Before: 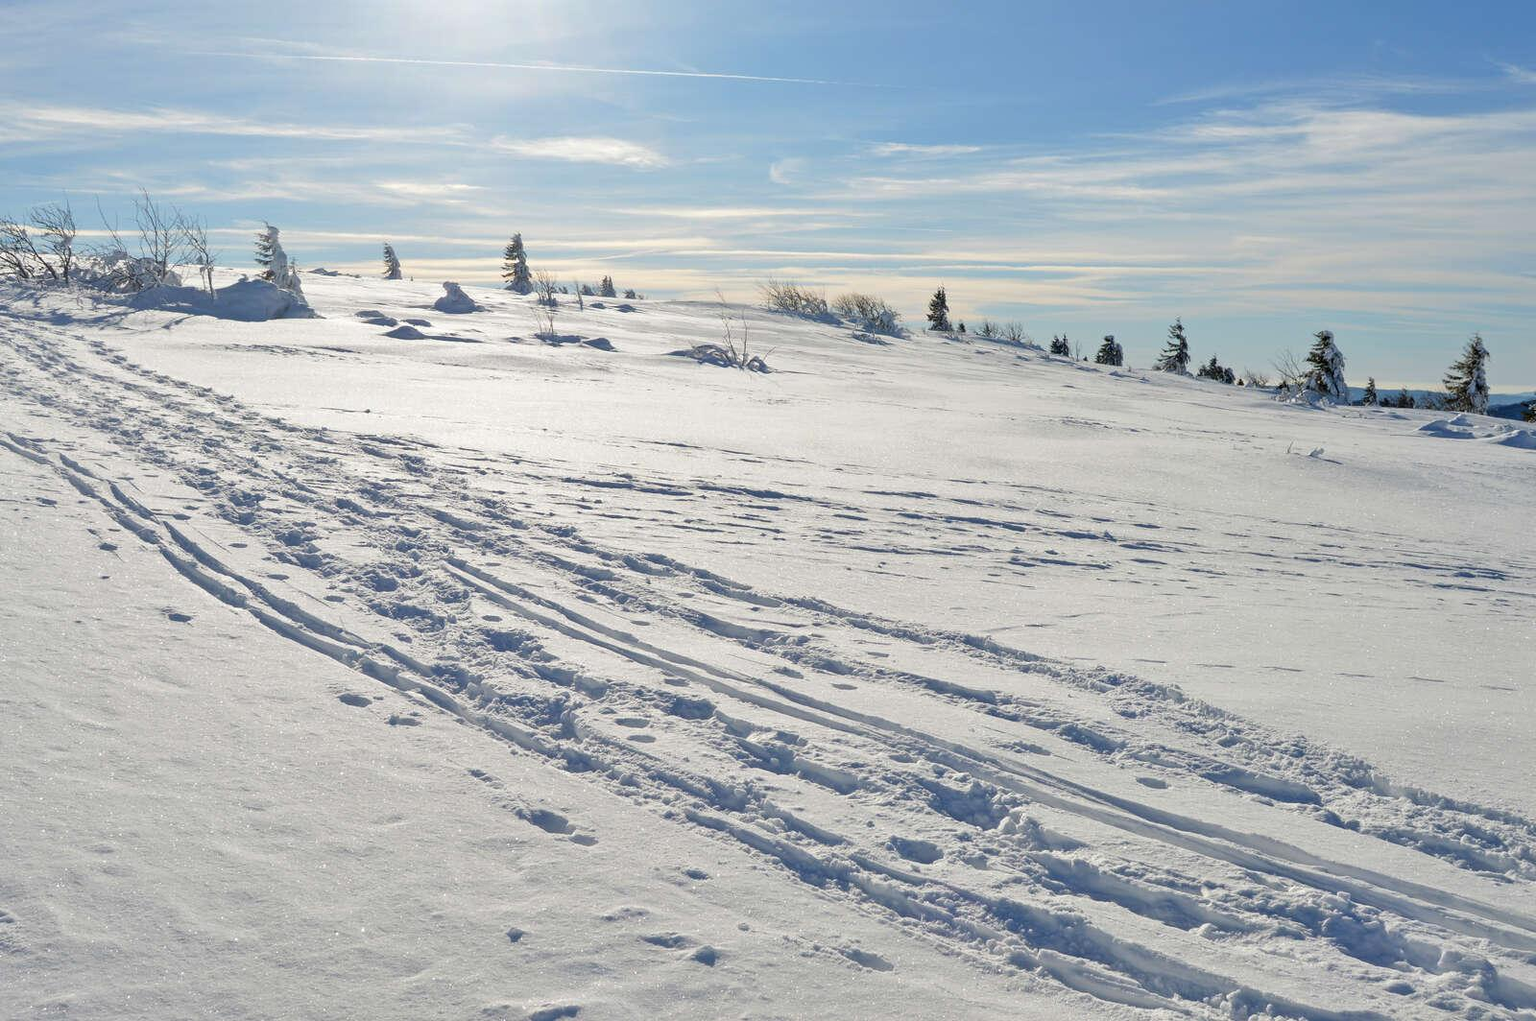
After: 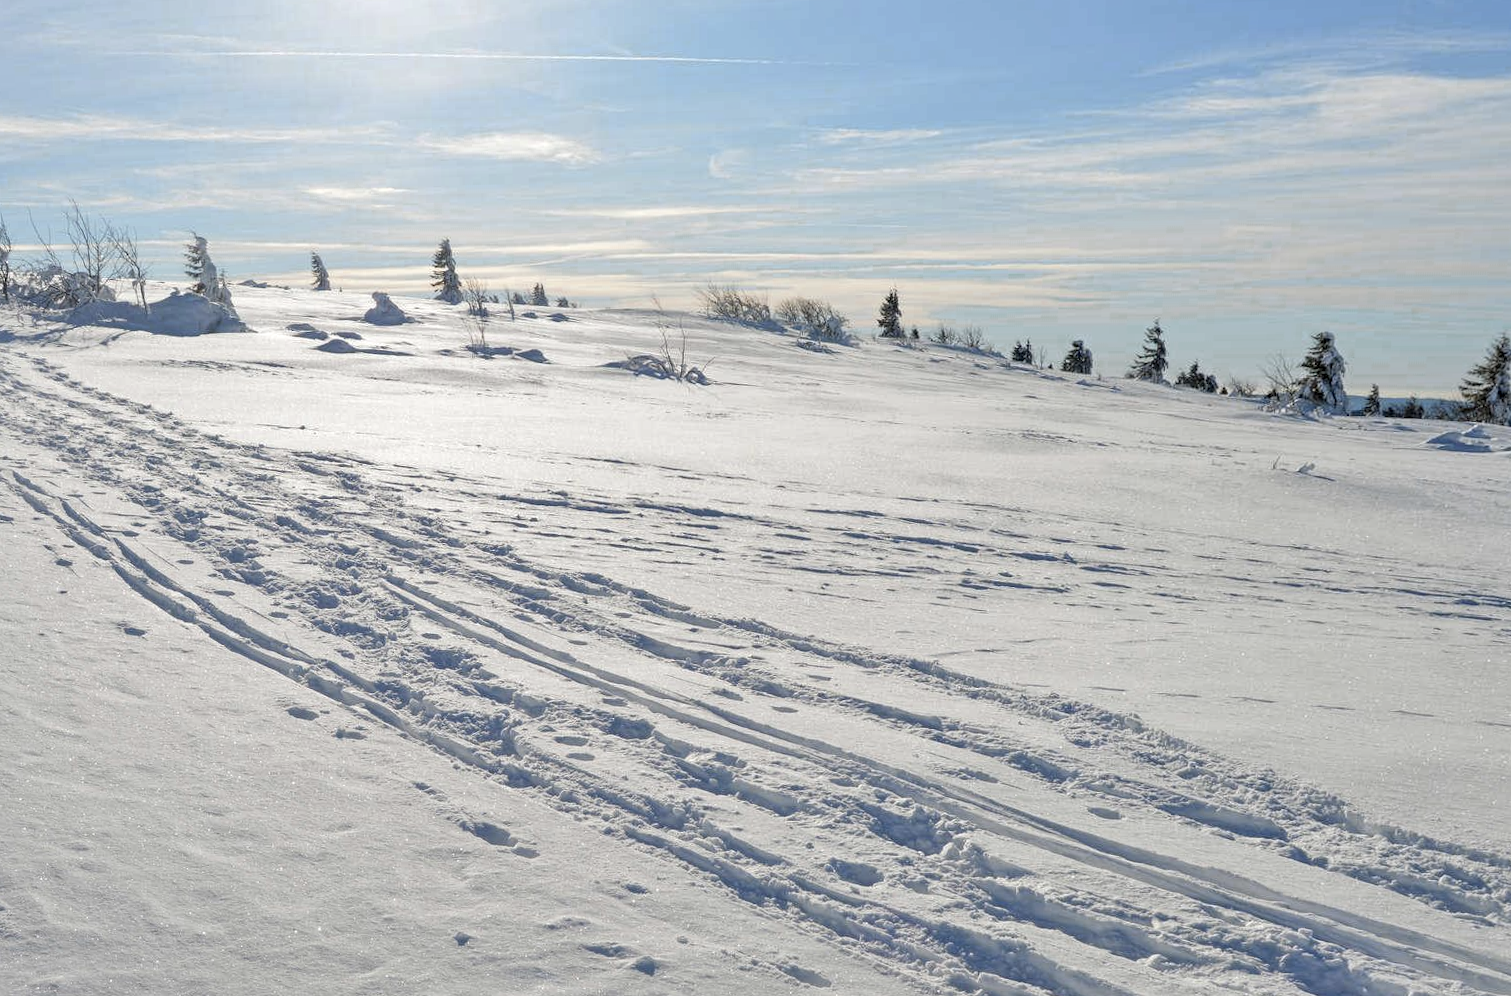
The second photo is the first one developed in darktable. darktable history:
color zones: curves: ch0 [(0, 0.5) (0.125, 0.4) (0.25, 0.5) (0.375, 0.4) (0.5, 0.4) (0.625, 0.6) (0.75, 0.6) (0.875, 0.5)]; ch1 [(0, 0.35) (0.125, 0.45) (0.25, 0.35) (0.375, 0.35) (0.5, 0.35) (0.625, 0.35) (0.75, 0.45) (0.875, 0.35)]; ch2 [(0, 0.6) (0.125, 0.5) (0.25, 0.5) (0.375, 0.6) (0.5, 0.6) (0.625, 0.5) (0.75, 0.5) (0.875, 0.5)]
local contrast: highlights 100%, shadows 100%, detail 120%, midtone range 0.2
rotate and perspective: rotation 0.062°, lens shift (vertical) 0.115, lens shift (horizontal) -0.133, crop left 0.047, crop right 0.94, crop top 0.061, crop bottom 0.94
